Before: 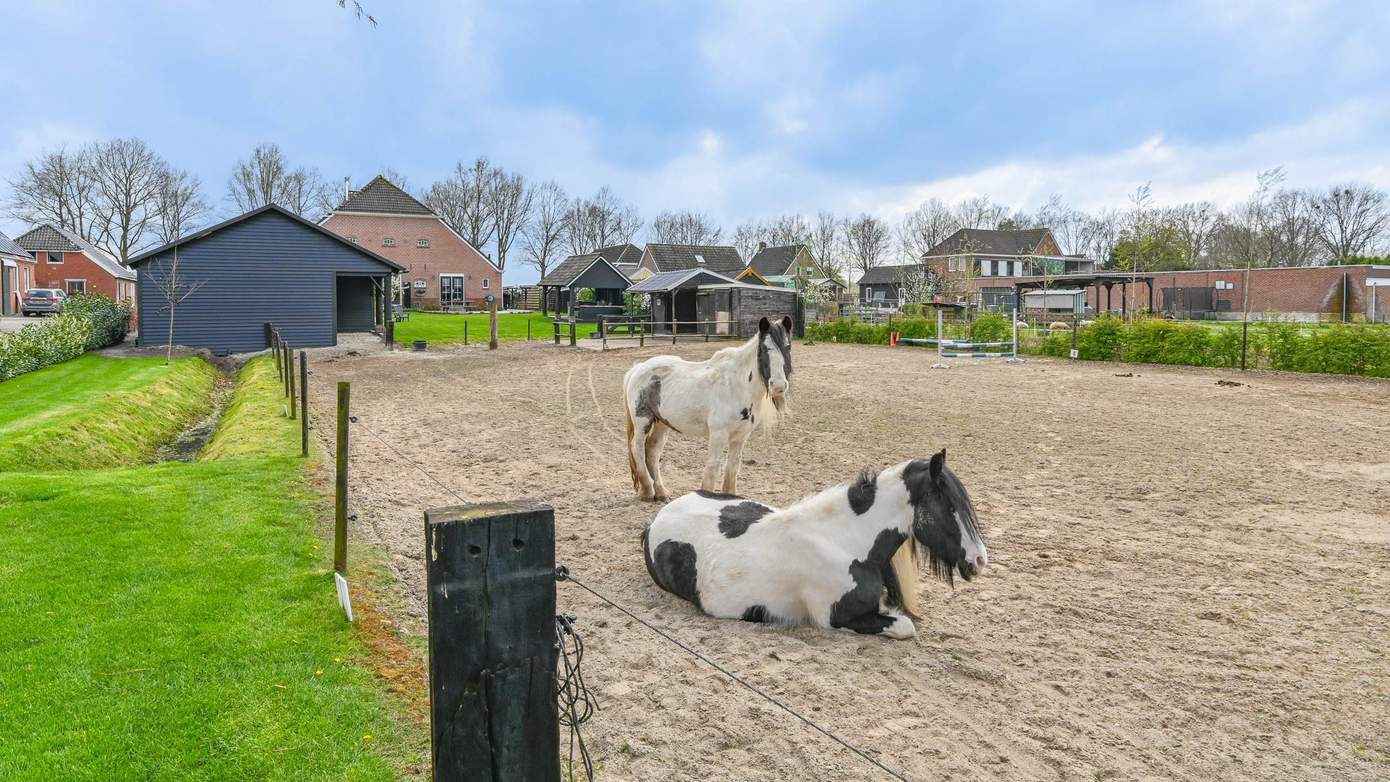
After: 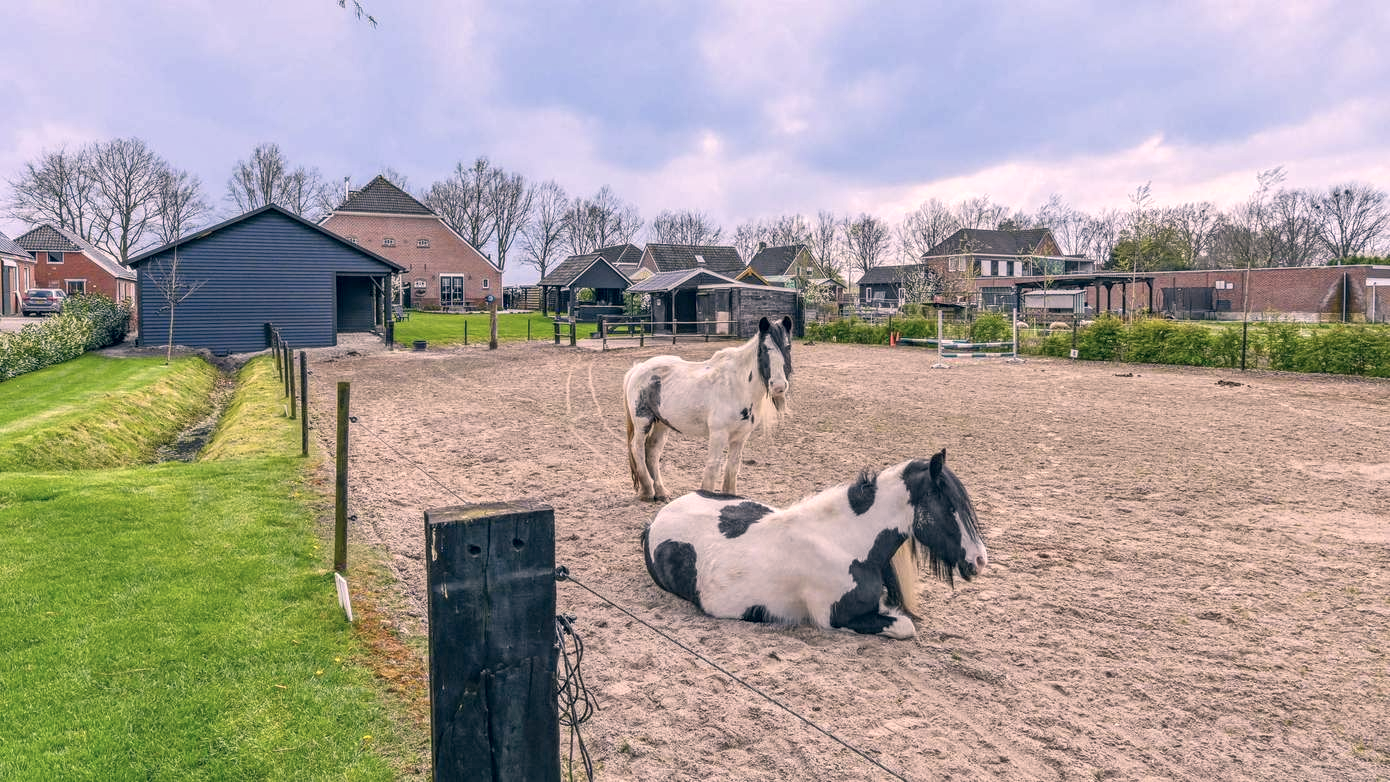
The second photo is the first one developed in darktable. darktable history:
color correction: highlights a* 14.46, highlights b* 5.85, shadows a* -5.53, shadows b* -15.24, saturation 0.85
local contrast: detail 130%
